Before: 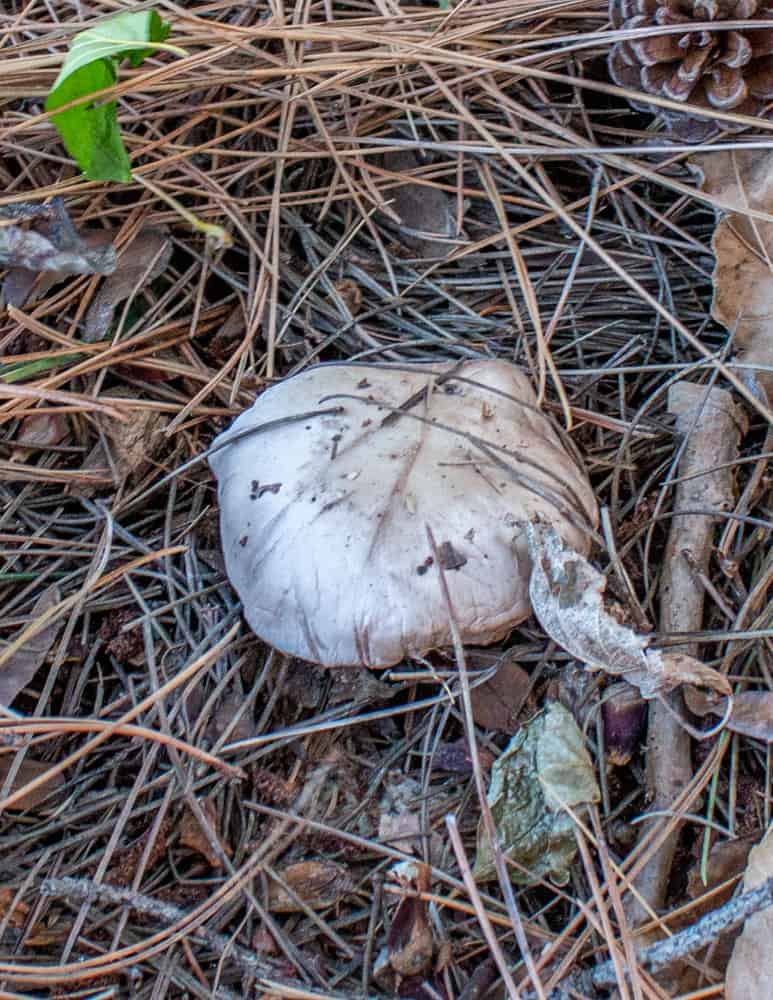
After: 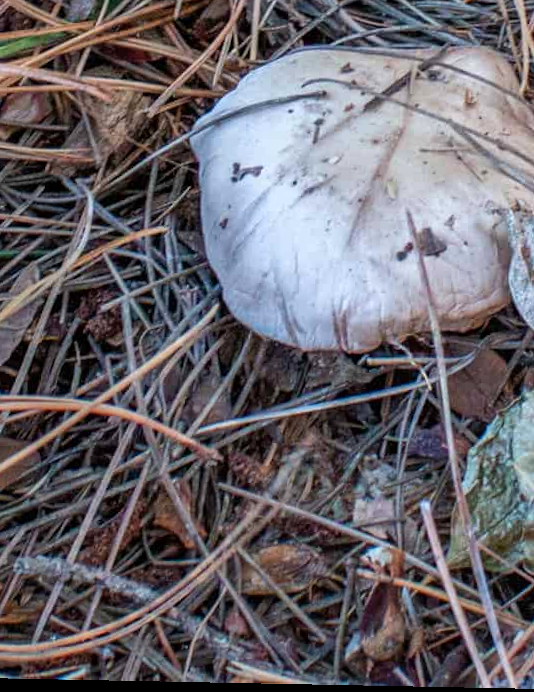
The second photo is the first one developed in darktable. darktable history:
color correction: highlights b* -0.005, saturation 1.1
crop and rotate: angle -1.13°, left 3.635%, top 31.806%, right 28.88%
